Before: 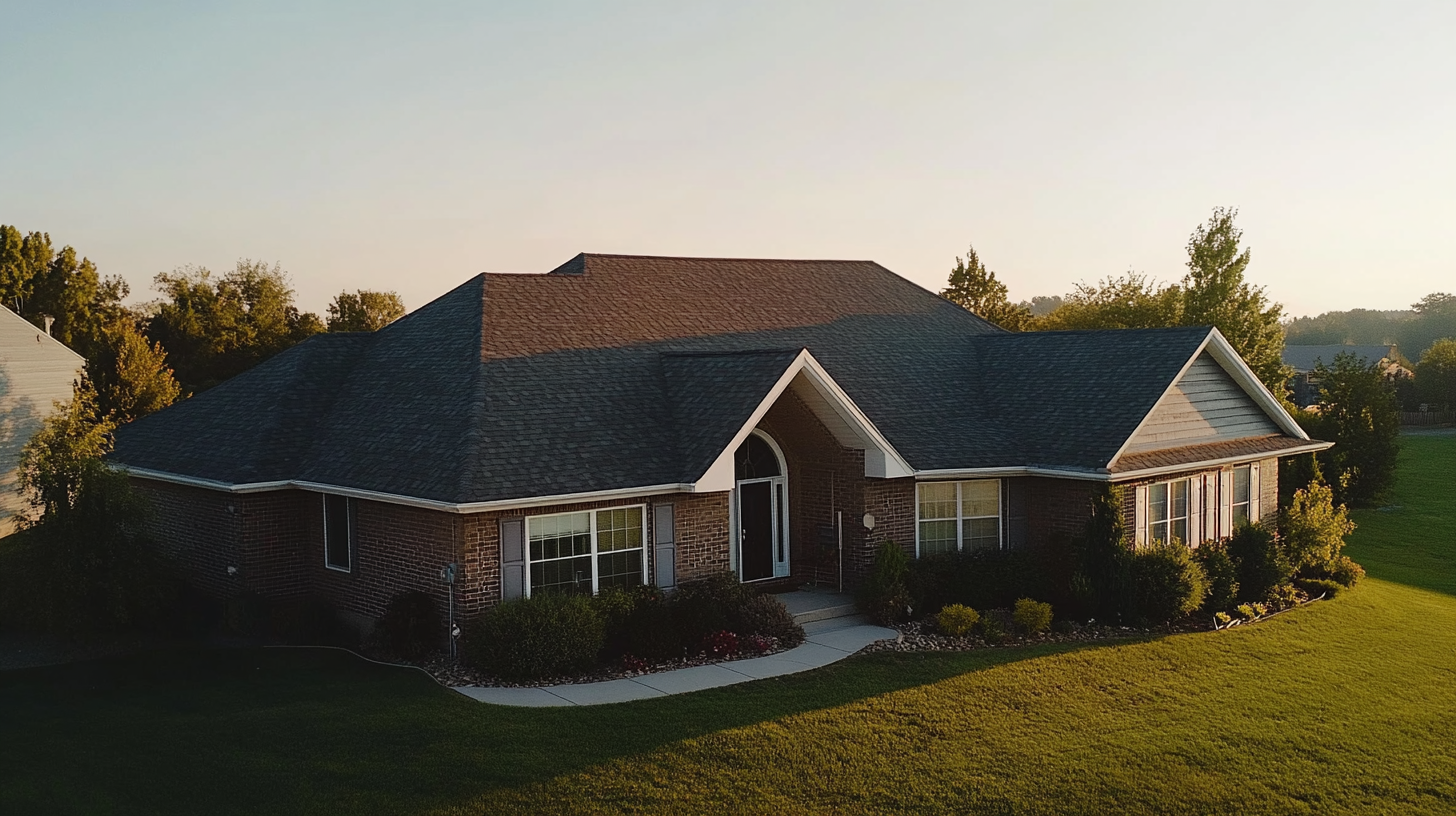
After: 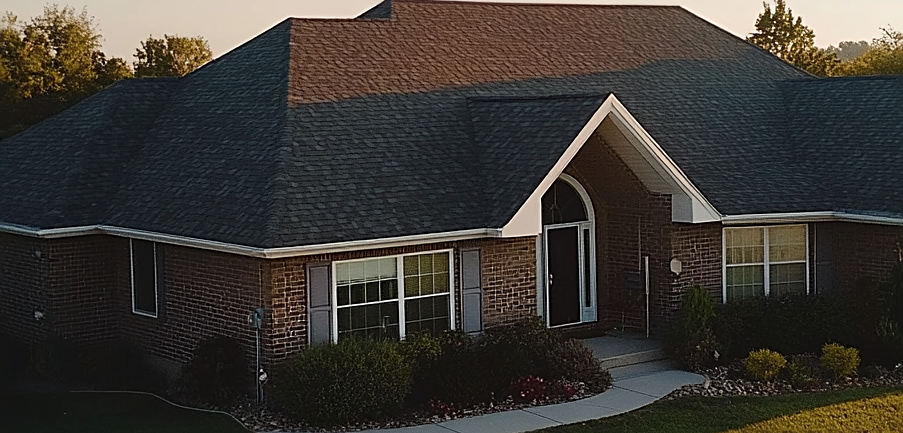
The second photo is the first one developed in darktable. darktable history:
sharpen: on, module defaults
crop: left 13.312%, top 31.28%, right 24.627%, bottom 15.582%
